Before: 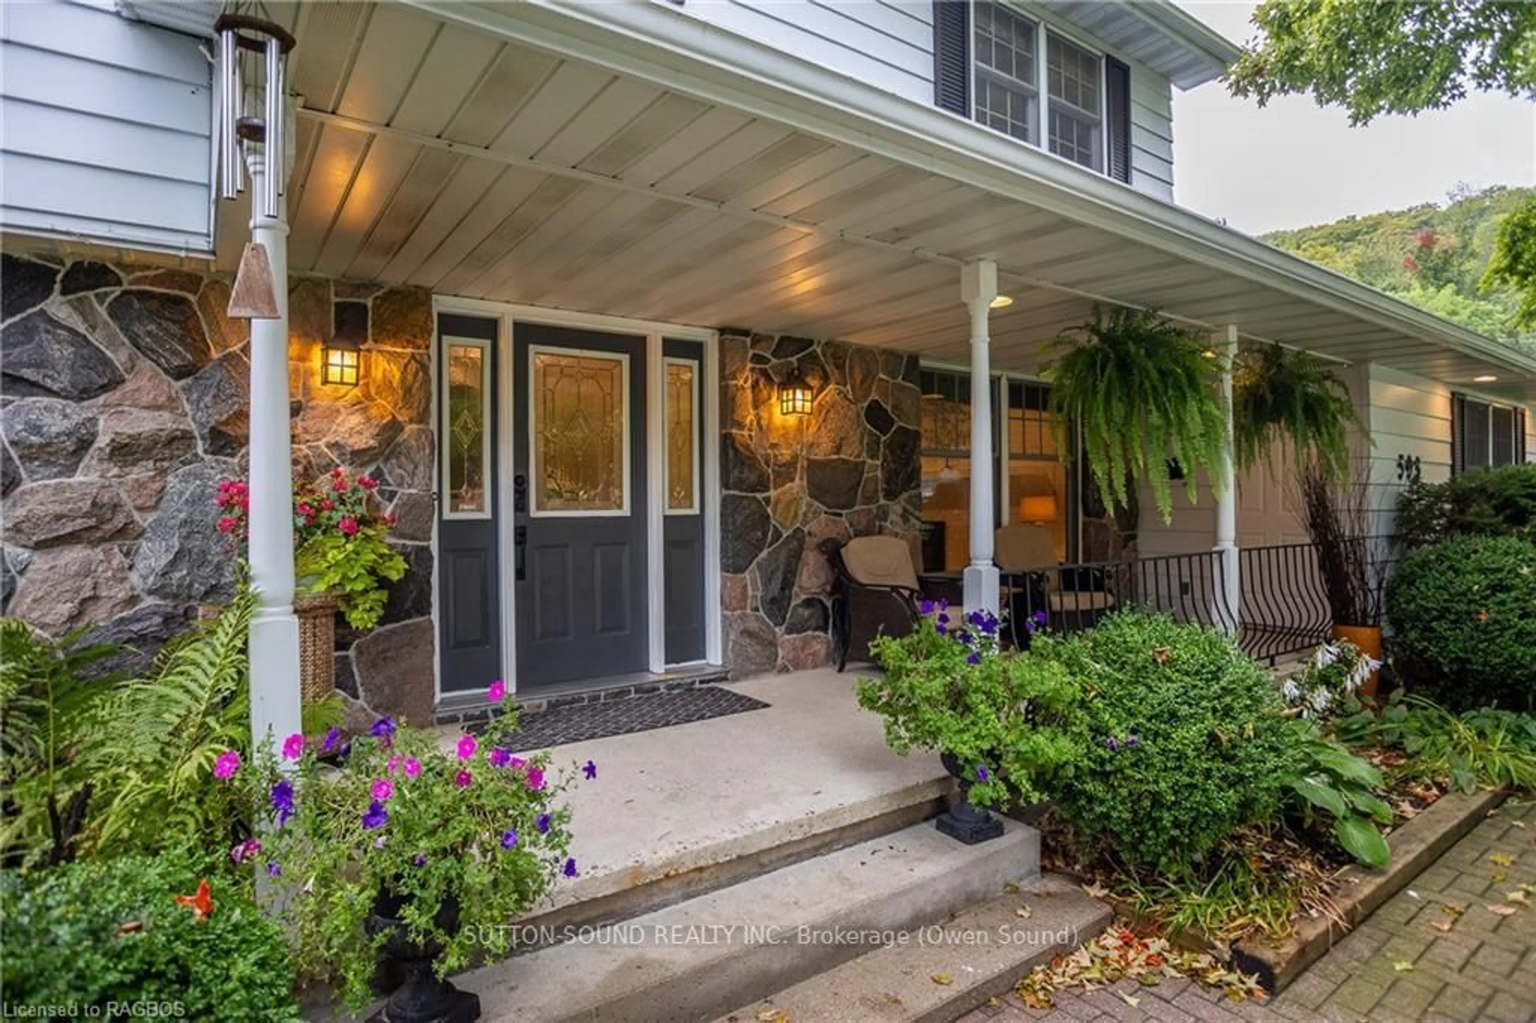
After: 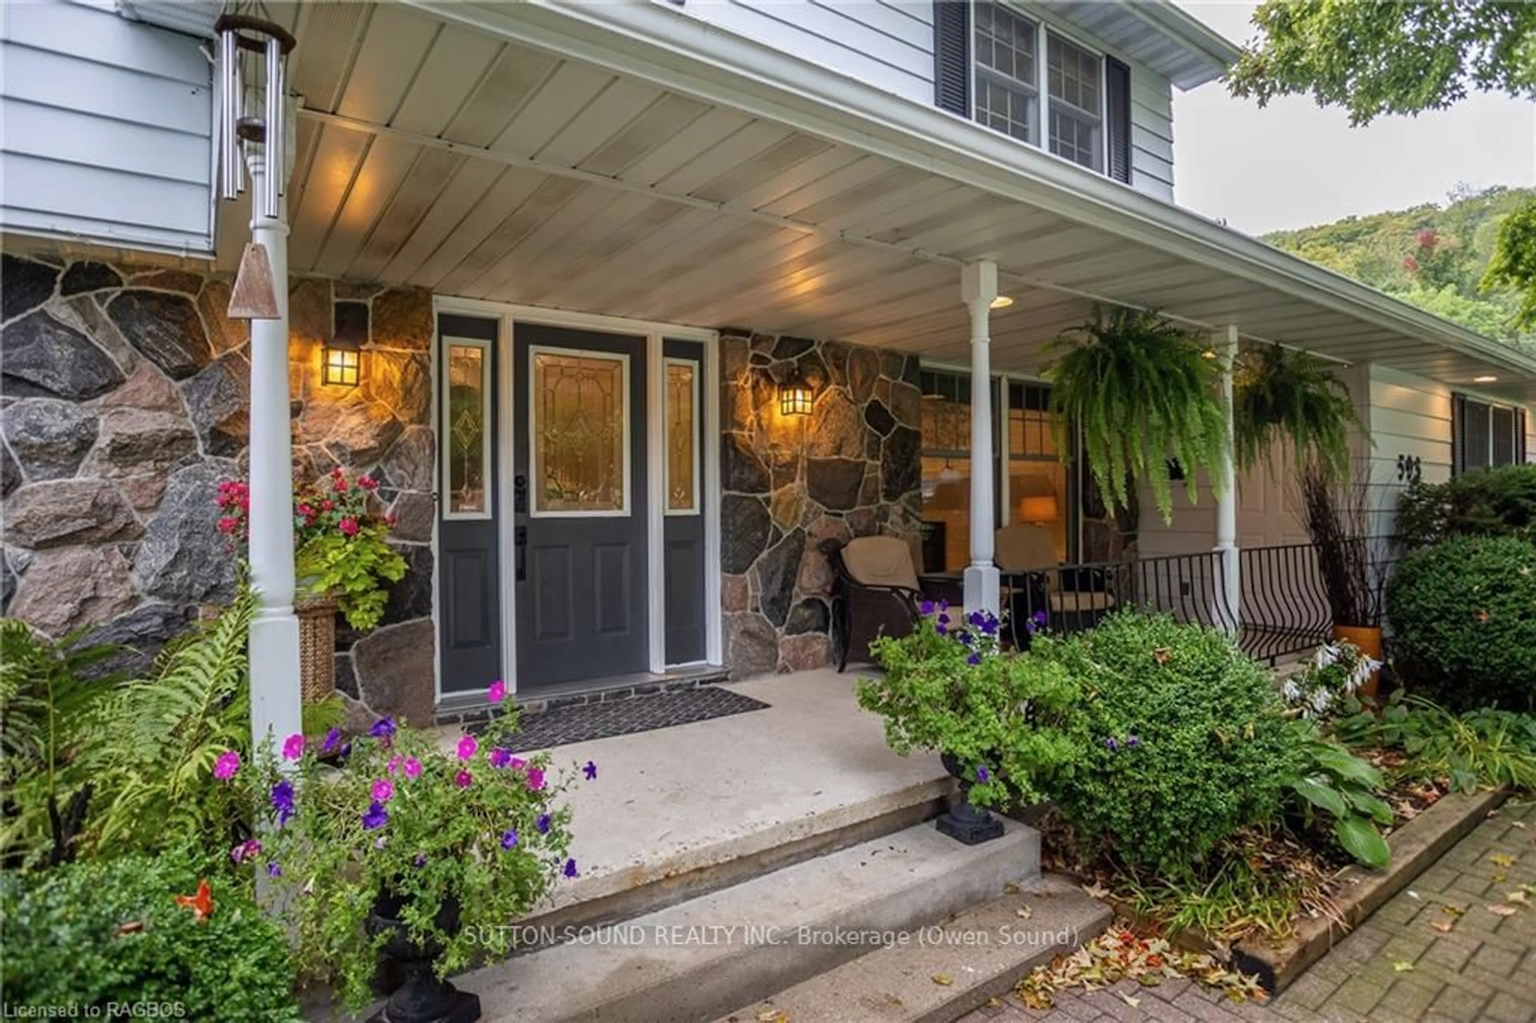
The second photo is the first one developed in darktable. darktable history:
contrast brightness saturation: contrast 0.012, saturation -0.046
